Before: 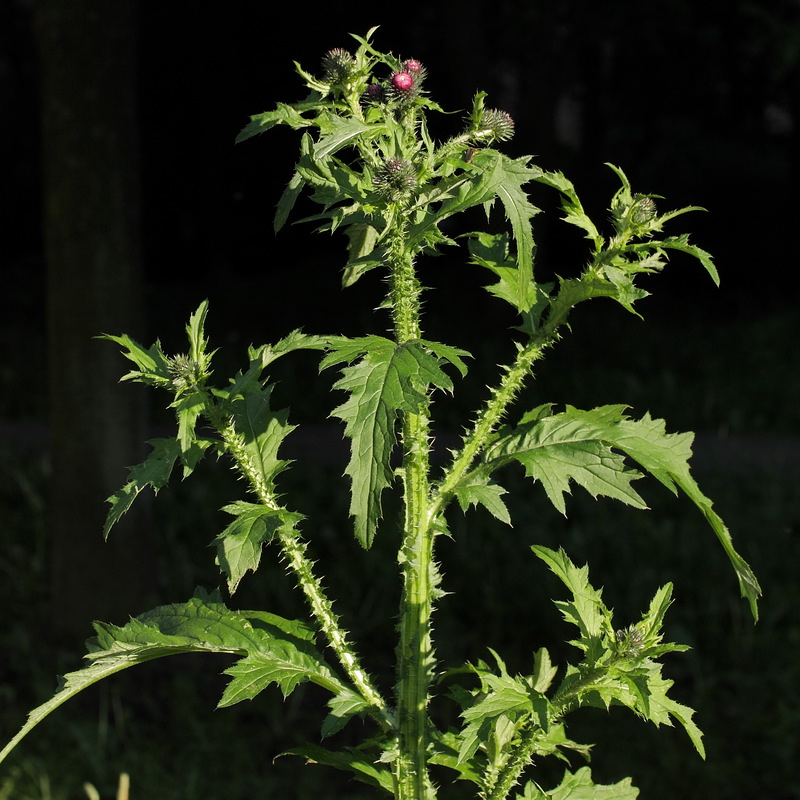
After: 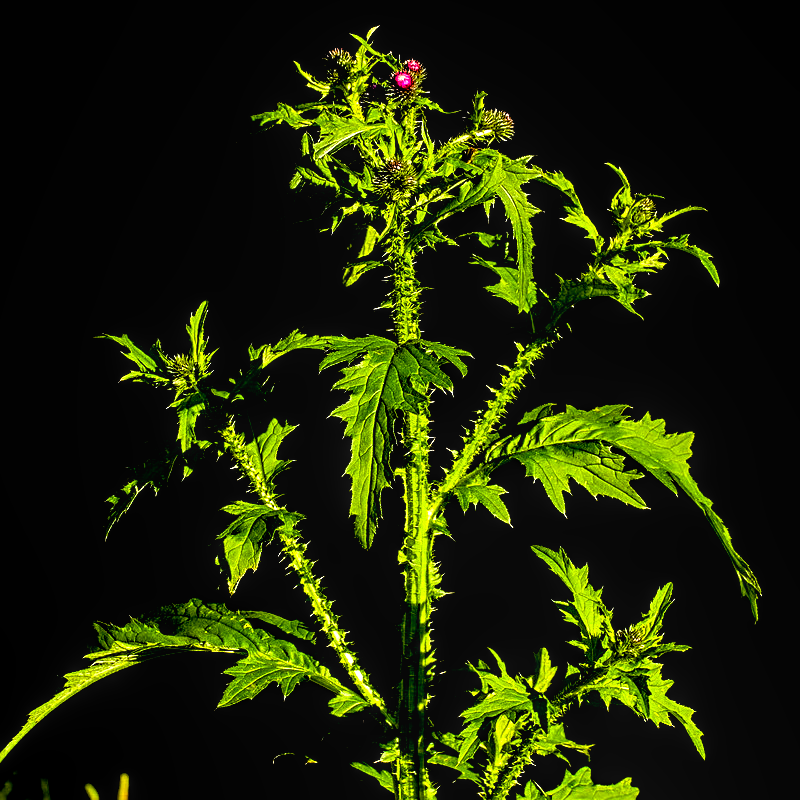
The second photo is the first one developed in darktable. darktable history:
color balance rgb: power › chroma 0.681%, power › hue 60°, perceptual saturation grading › global saturation 99.287%
local contrast: on, module defaults
contrast brightness saturation: contrast 0.038, saturation 0.163
tone equalizer: -8 EV -1.06 EV, -7 EV -1.01 EV, -6 EV -0.86 EV, -5 EV -0.58 EV, -3 EV 0.55 EV, -2 EV 0.857 EV, -1 EV 1 EV, +0 EV 1.08 EV, edges refinement/feathering 500, mask exposure compensation -1.57 EV, preserve details no
sharpen: on, module defaults
exposure: black level correction 0.048, exposure 0.013 EV, compensate highlight preservation false
shadows and highlights: shadows 24.8, highlights -24.67
contrast equalizer: octaves 7, y [[0.6 ×6], [0.55 ×6], [0 ×6], [0 ×6], [0 ×6]], mix 0.155
